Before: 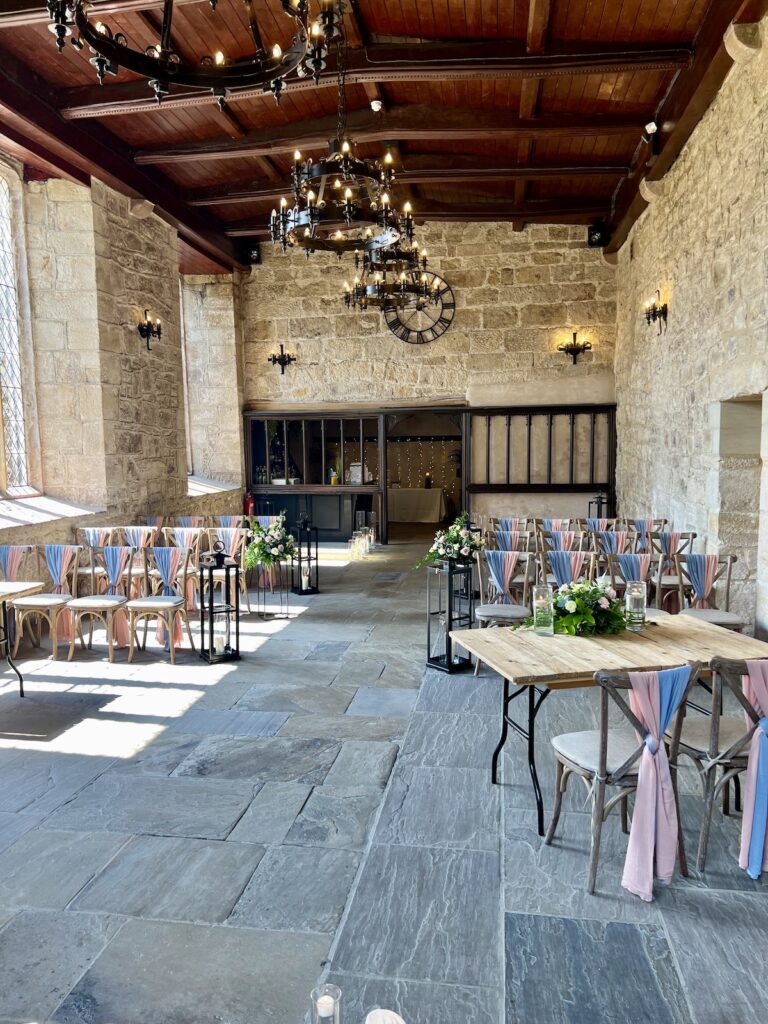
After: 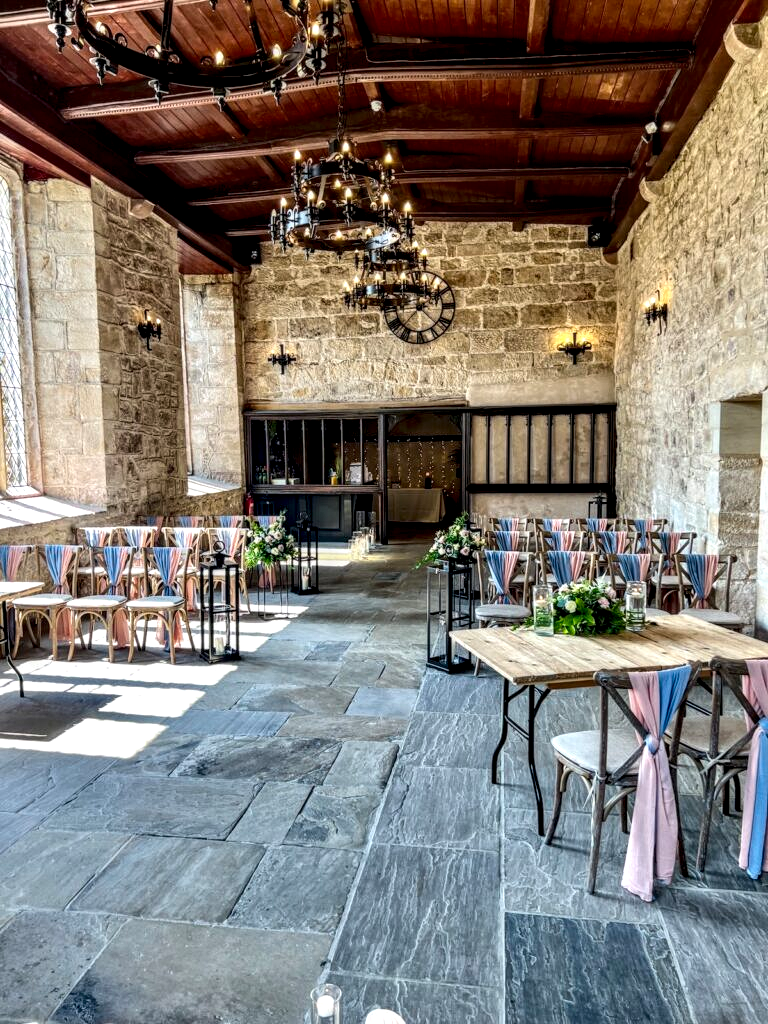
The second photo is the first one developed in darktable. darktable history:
contrast brightness saturation: contrast 0.1, brightness 0.014, saturation 0.02
local contrast: highlights 9%, shadows 38%, detail 184%, midtone range 0.474
